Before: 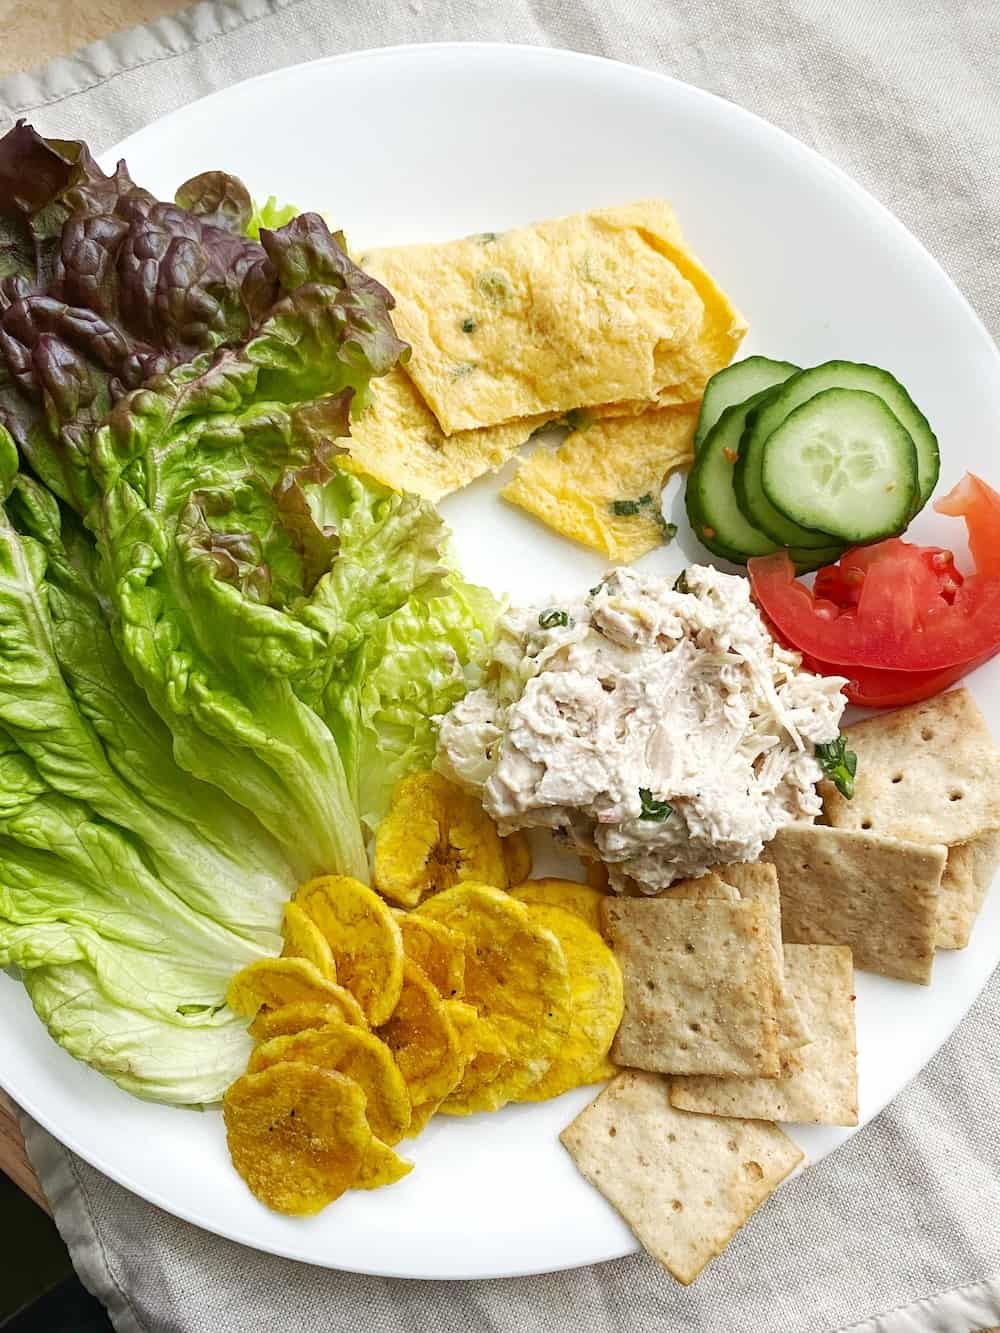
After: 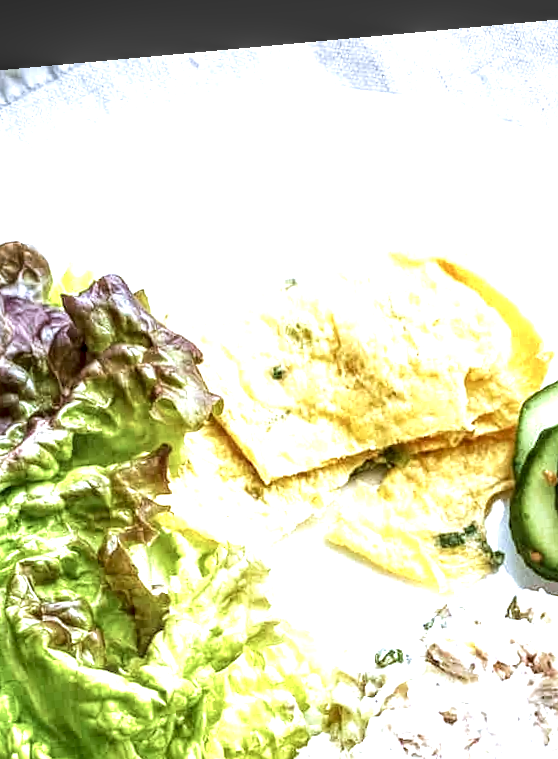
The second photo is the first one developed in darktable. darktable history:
contrast brightness saturation: contrast 0.11, saturation -0.17
exposure: black level correction 0, exposure 1.1 EV, compensate highlight preservation false
local contrast: highlights 0%, shadows 0%, detail 182%
crop: left 19.556%, right 30.401%, bottom 46.458%
velvia: on, module defaults
white balance: red 0.948, green 1.02, blue 1.176
rotate and perspective: rotation -5.2°, automatic cropping off
